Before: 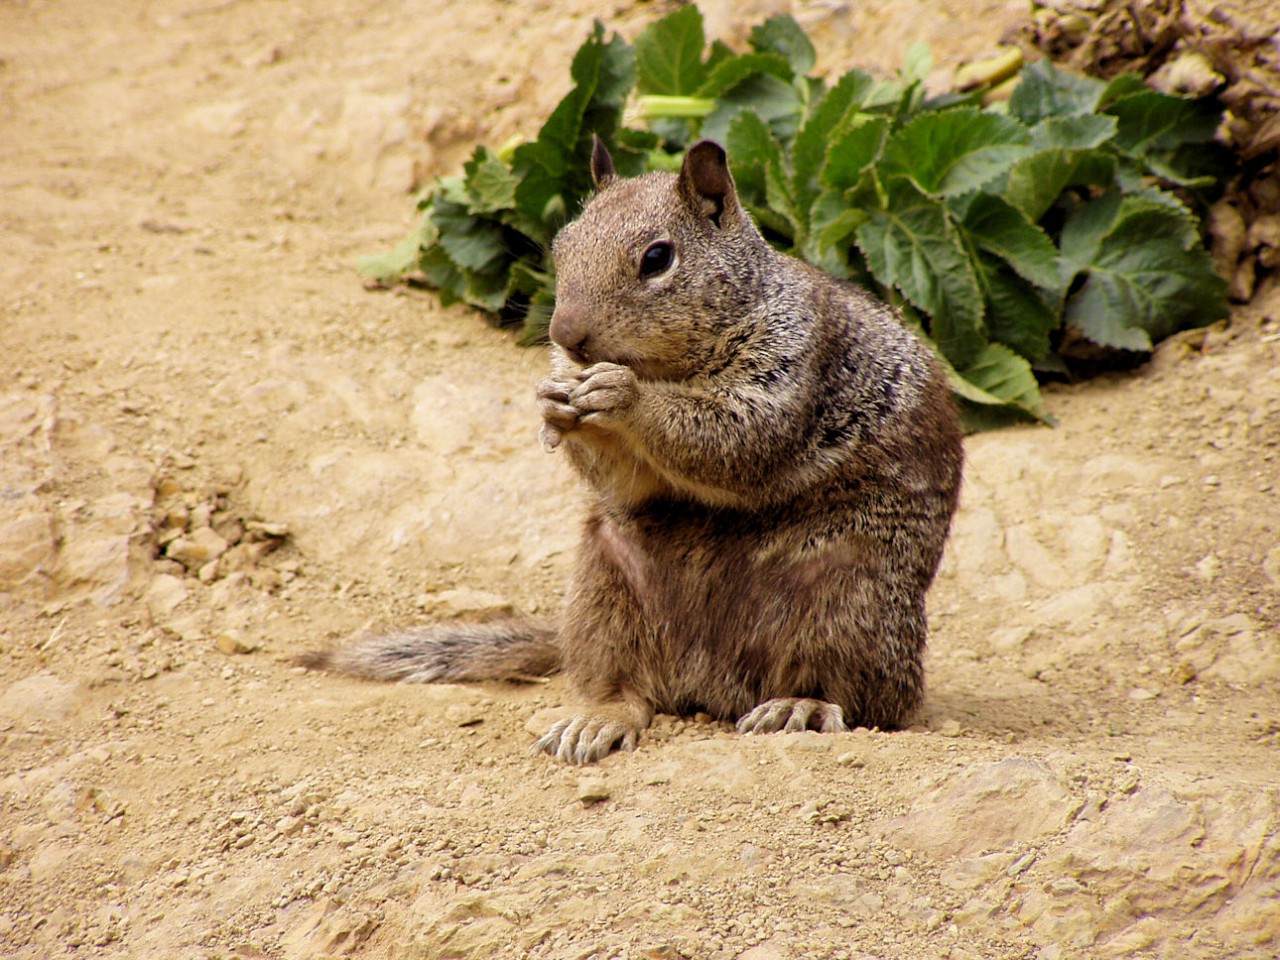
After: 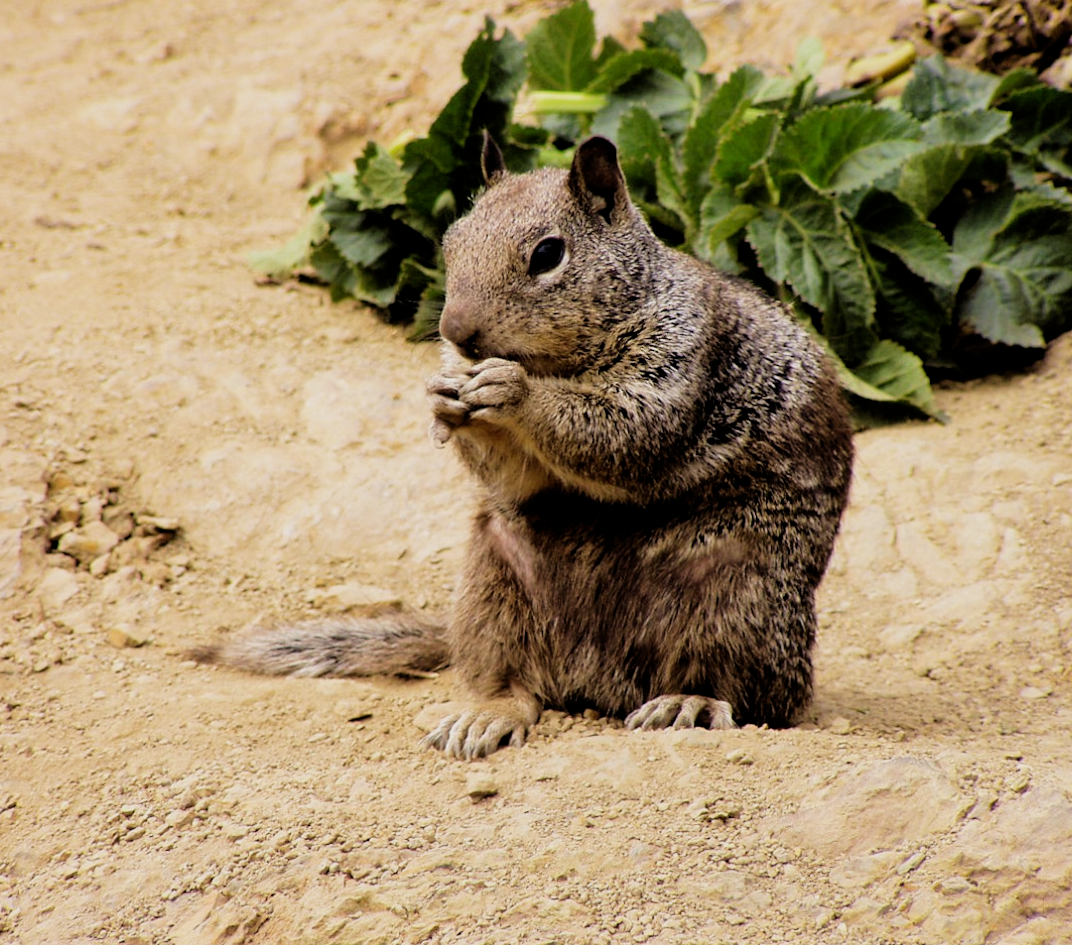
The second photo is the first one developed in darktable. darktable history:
crop: left 8.026%, right 7.374%
filmic rgb: black relative exposure -5 EV, white relative exposure 3.5 EV, hardness 3.19, contrast 1.2, highlights saturation mix -50%
rotate and perspective: rotation 0.192°, lens shift (horizontal) -0.015, crop left 0.005, crop right 0.996, crop top 0.006, crop bottom 0.99
